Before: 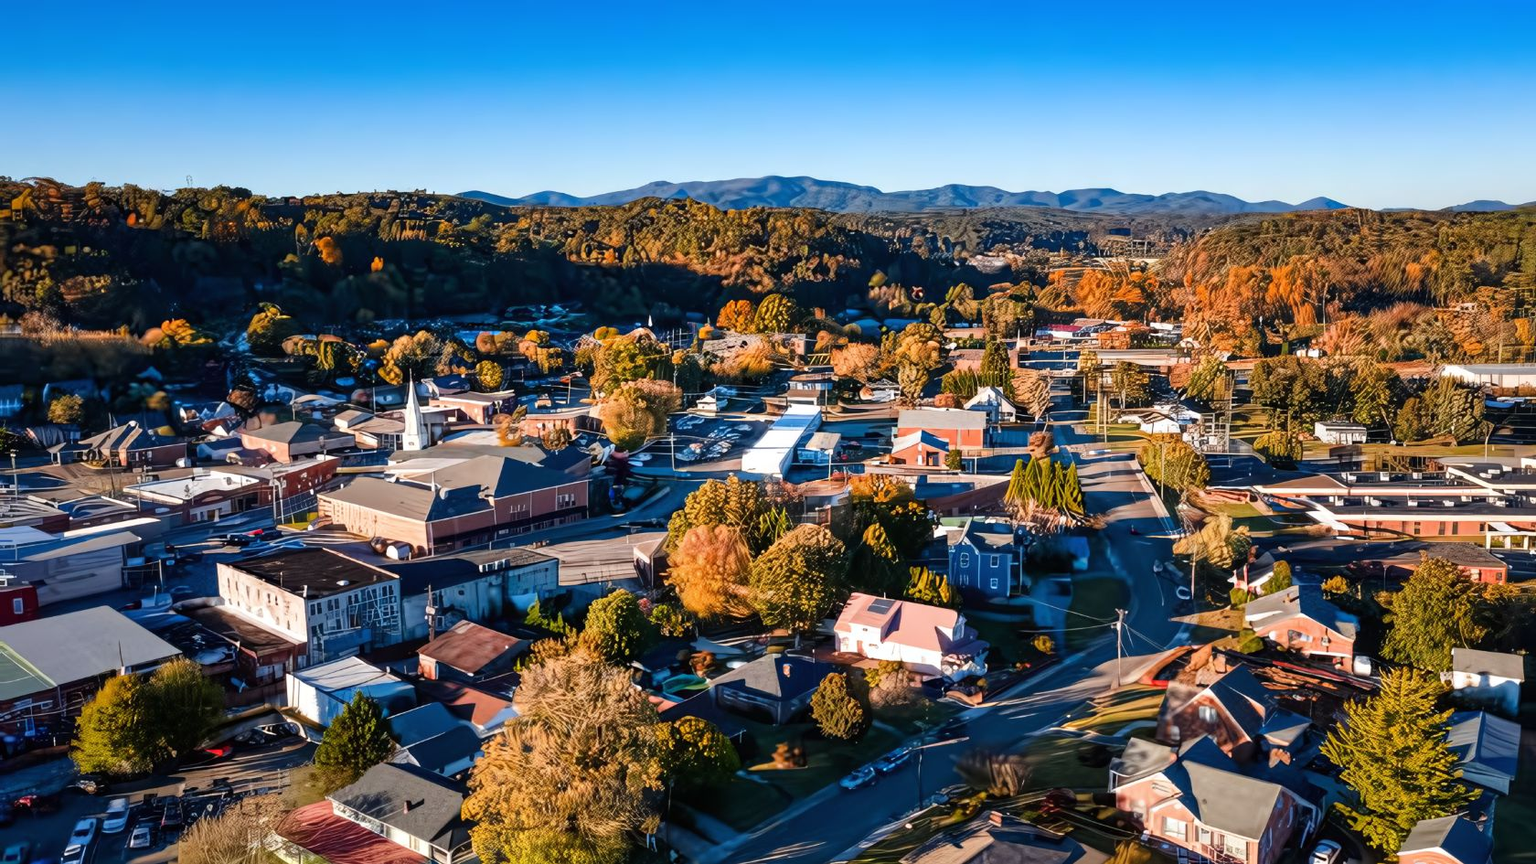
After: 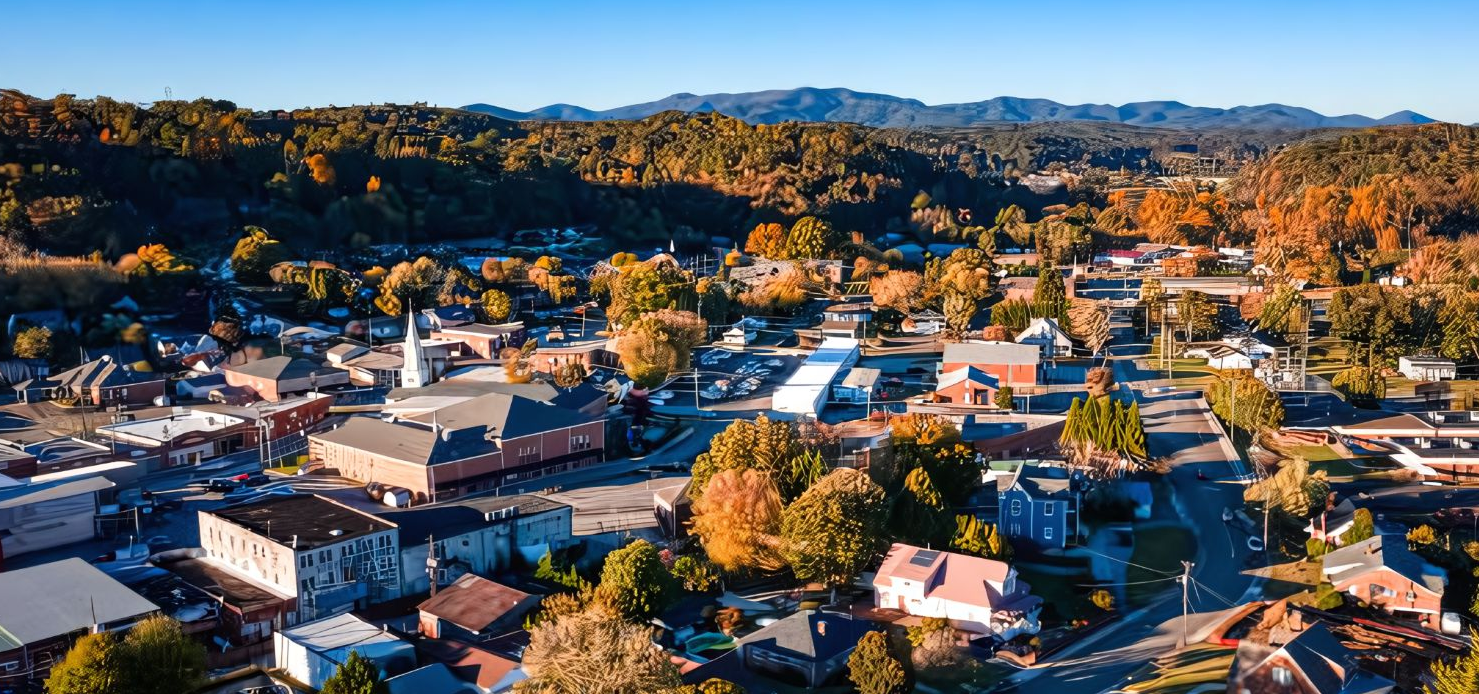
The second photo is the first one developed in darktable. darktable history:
tone equalizer: smoothing diameter 24.88%, edges refinement/feathering 13.41, preserve details guided filter
crop and rotate: left 2.358%, top 11.166%, right 9.605%, bottom 15.324%
